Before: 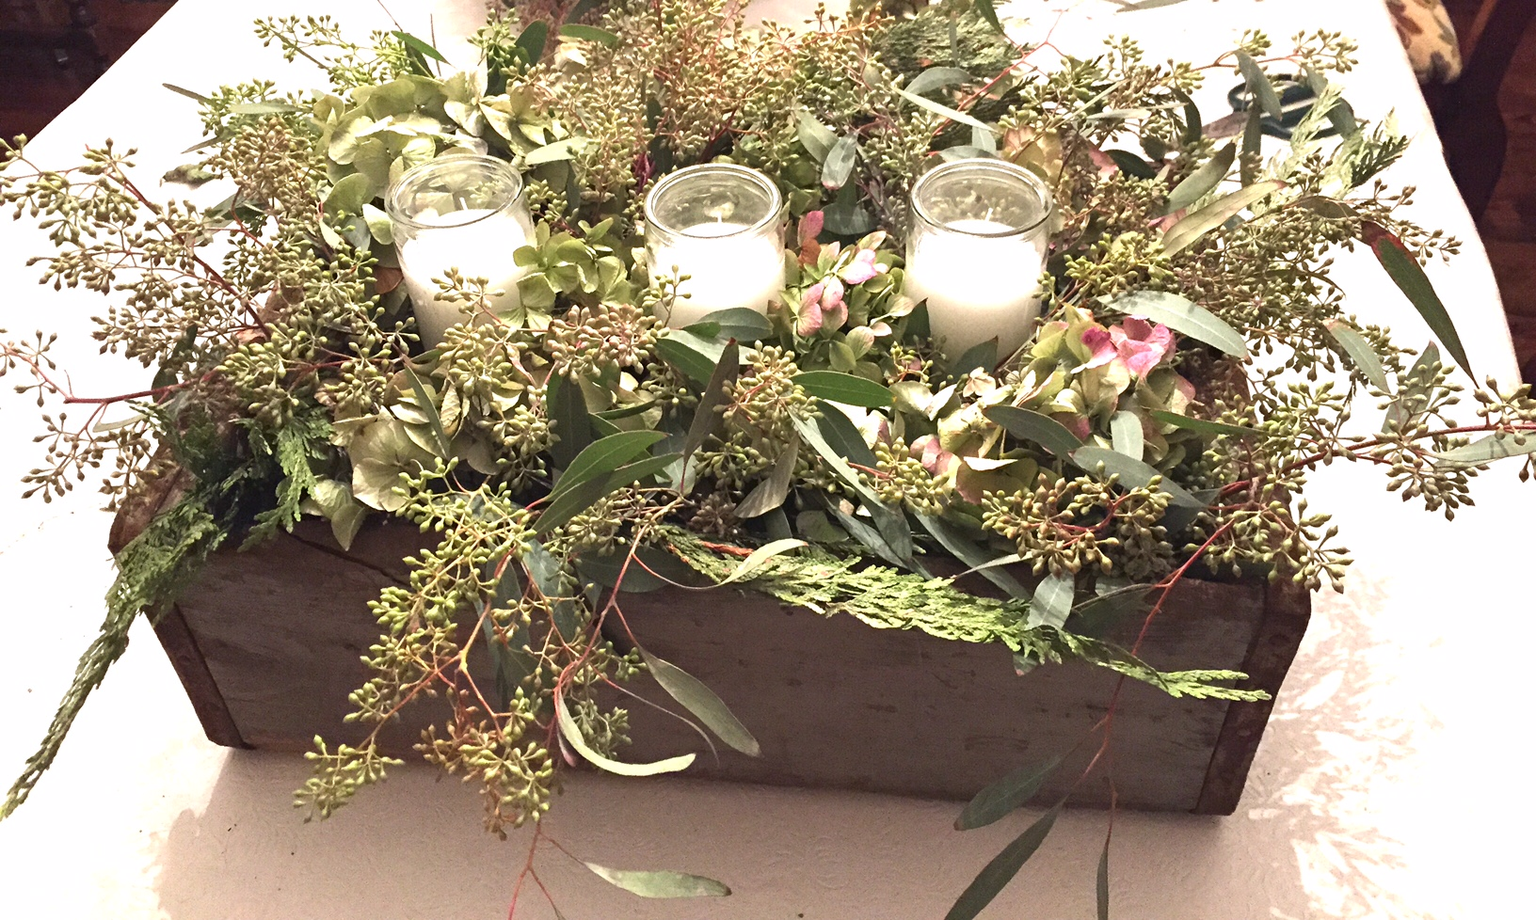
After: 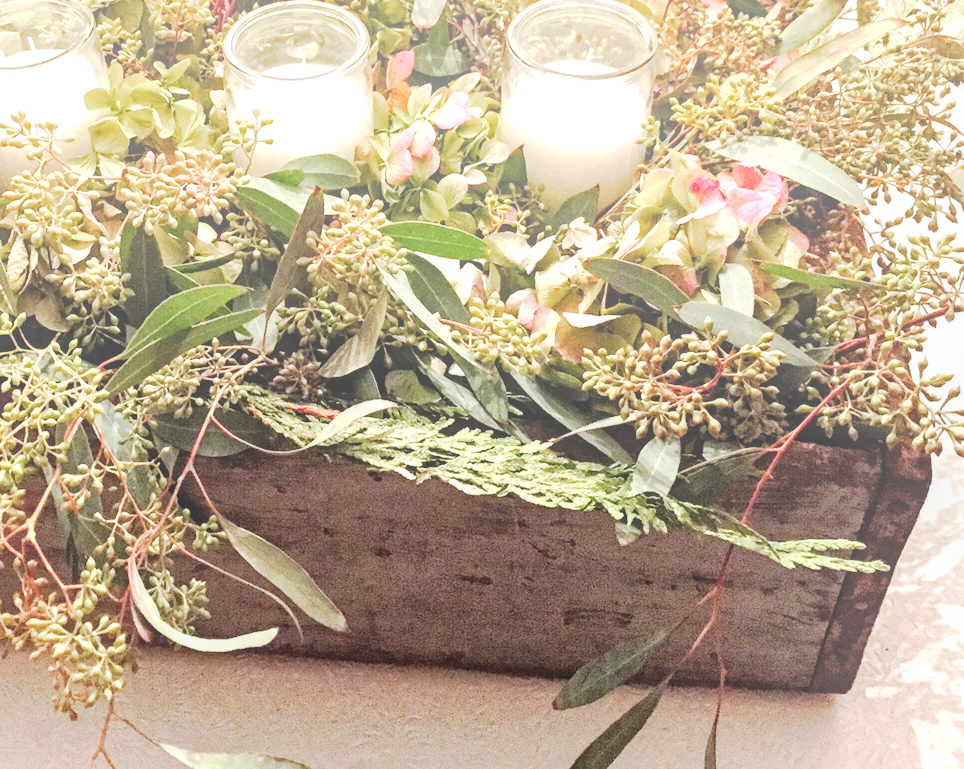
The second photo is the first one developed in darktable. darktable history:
global tonemap: drago (1, 100), detail 1
shadows and highlights: radius 264.75, soften with gaussian
exposure: black level correction 0.001, exposure 0.5 EV, compensate exposure bias true, compensate highlight preservation false
tone curve: curves: ch0 [(0, 0) (0.003, 0.019) (0.011, 0.019) (0.025, 0.023) (0.044, 0.032) (0.069, 0.046) (0.1, 0.073) (0.136, 0.129) (0.177, 0.207) (0.224, 0.295) (0.277, 0.394) (0.335, 0.48) (0.399, 0.524) (0.468, 0.575) (0.543, 0.628) (0.623, 0.684) (0.709, 0.739) (0.801, 0.808) (0.898, 0.9) (1, 1)], preserve colors none
crop and rotate: left 28.256%, top 17.734%, right 12.656%, bottom 3.573%
bloom: size 40%
haze removal: adaptive false
local contrast: on, module defaults
